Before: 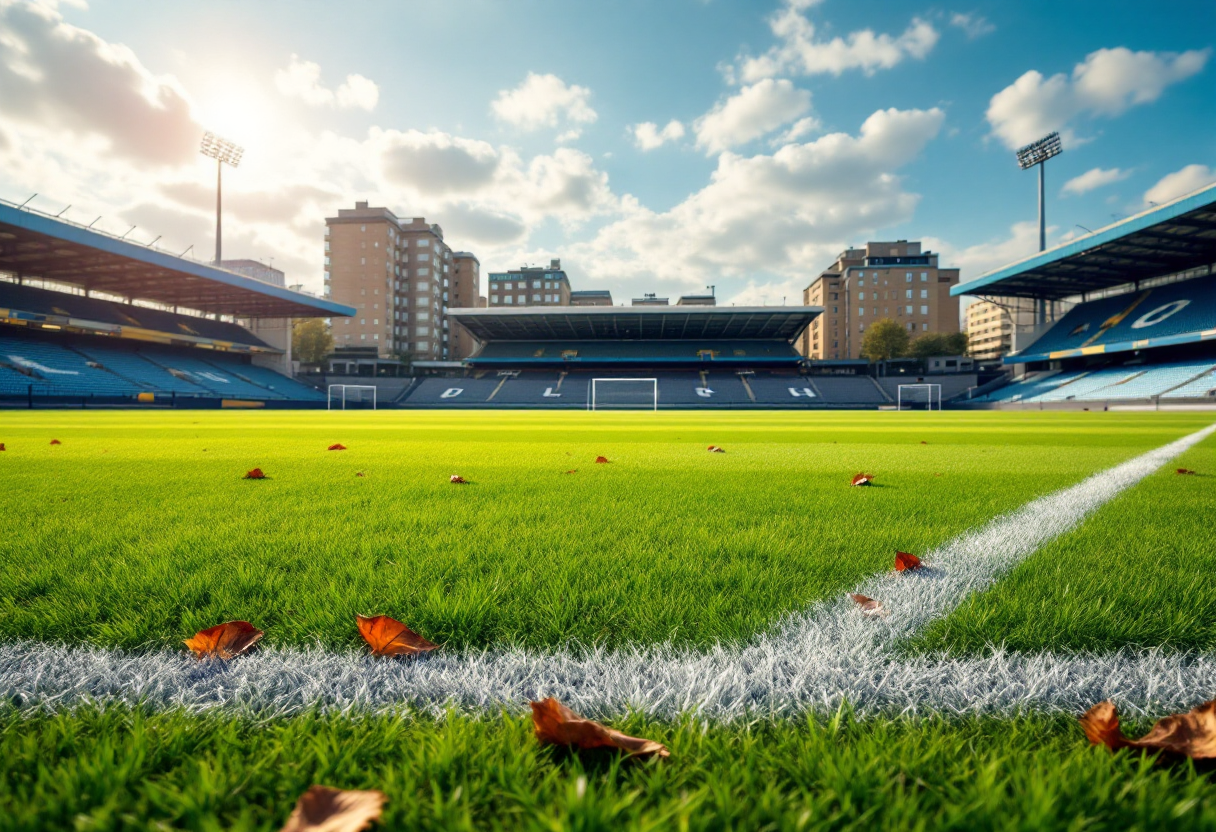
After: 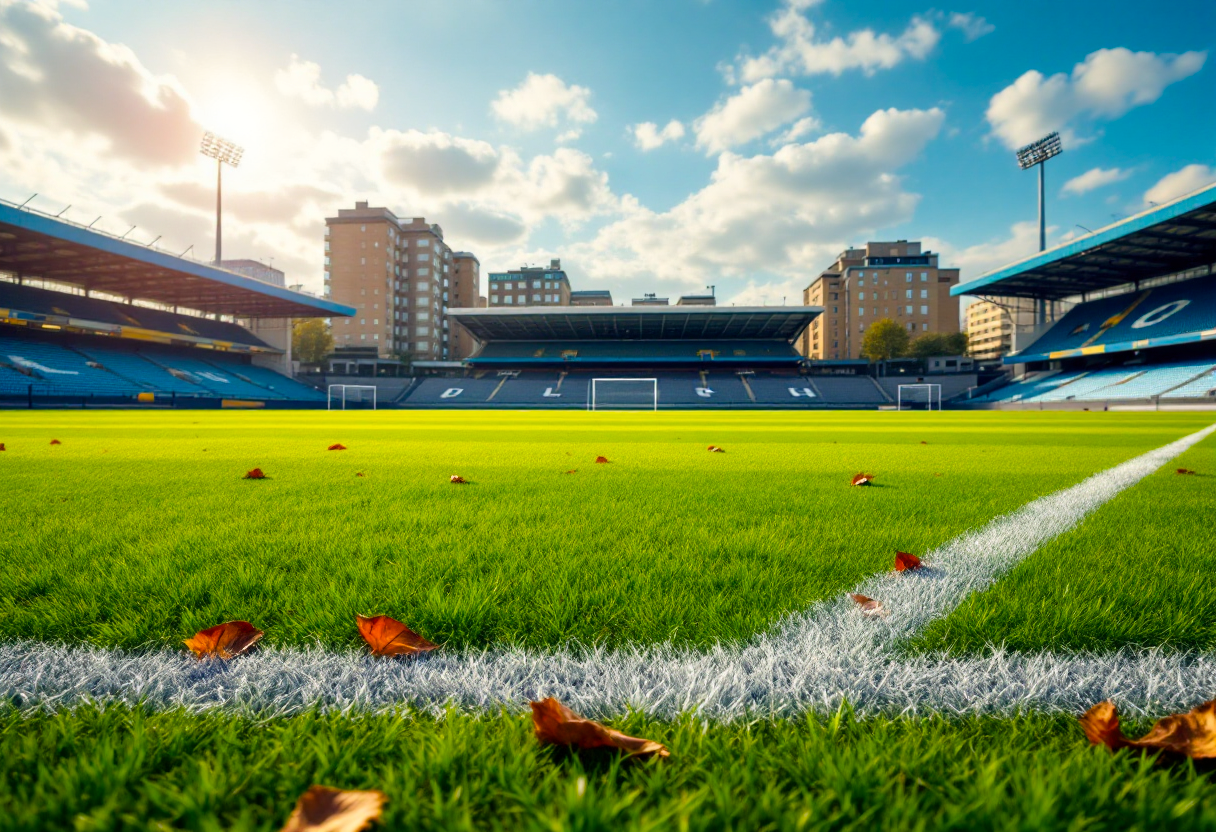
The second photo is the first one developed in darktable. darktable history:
color balance rgb: perceptual saturation grading › global saturation 30.541%, global vibrance 9.378%
